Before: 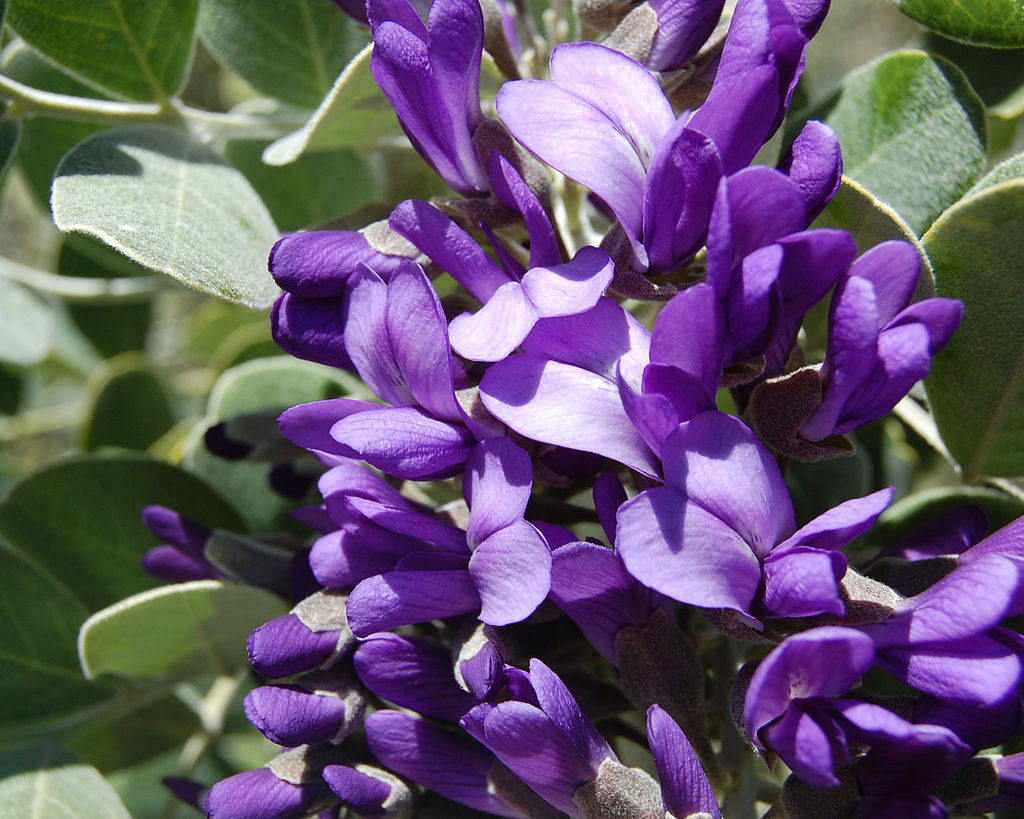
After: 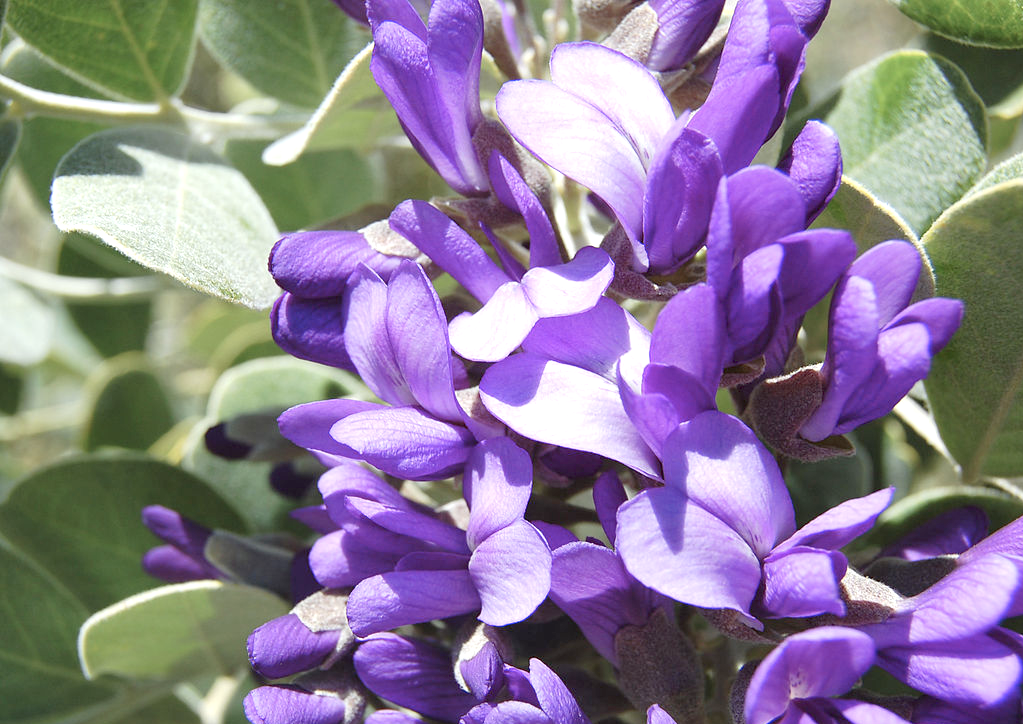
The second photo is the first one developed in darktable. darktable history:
crop and rotate: top 0%, bottom 11.49%
exposure: black level correction 0.001, exposure 1.129 EV, compensate exposure bias true, compensate highlight preservation false
color balance rgb: perceptual saturation grading › global saturation -27.94%, hue shift -2.27°, contrast -21.26%
